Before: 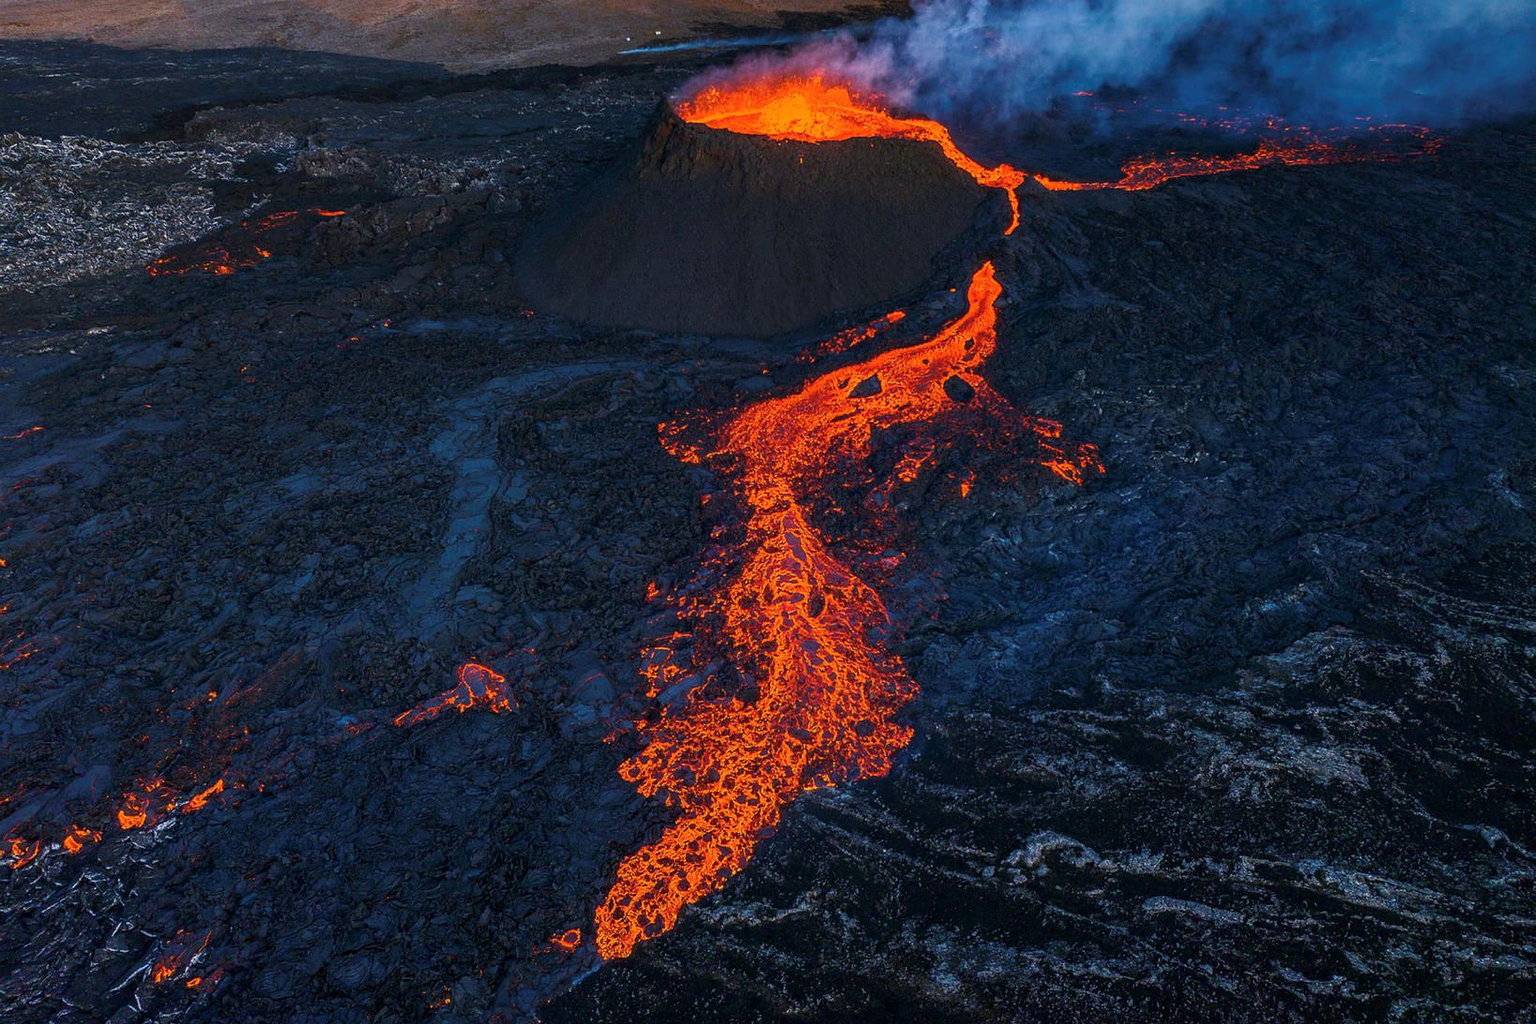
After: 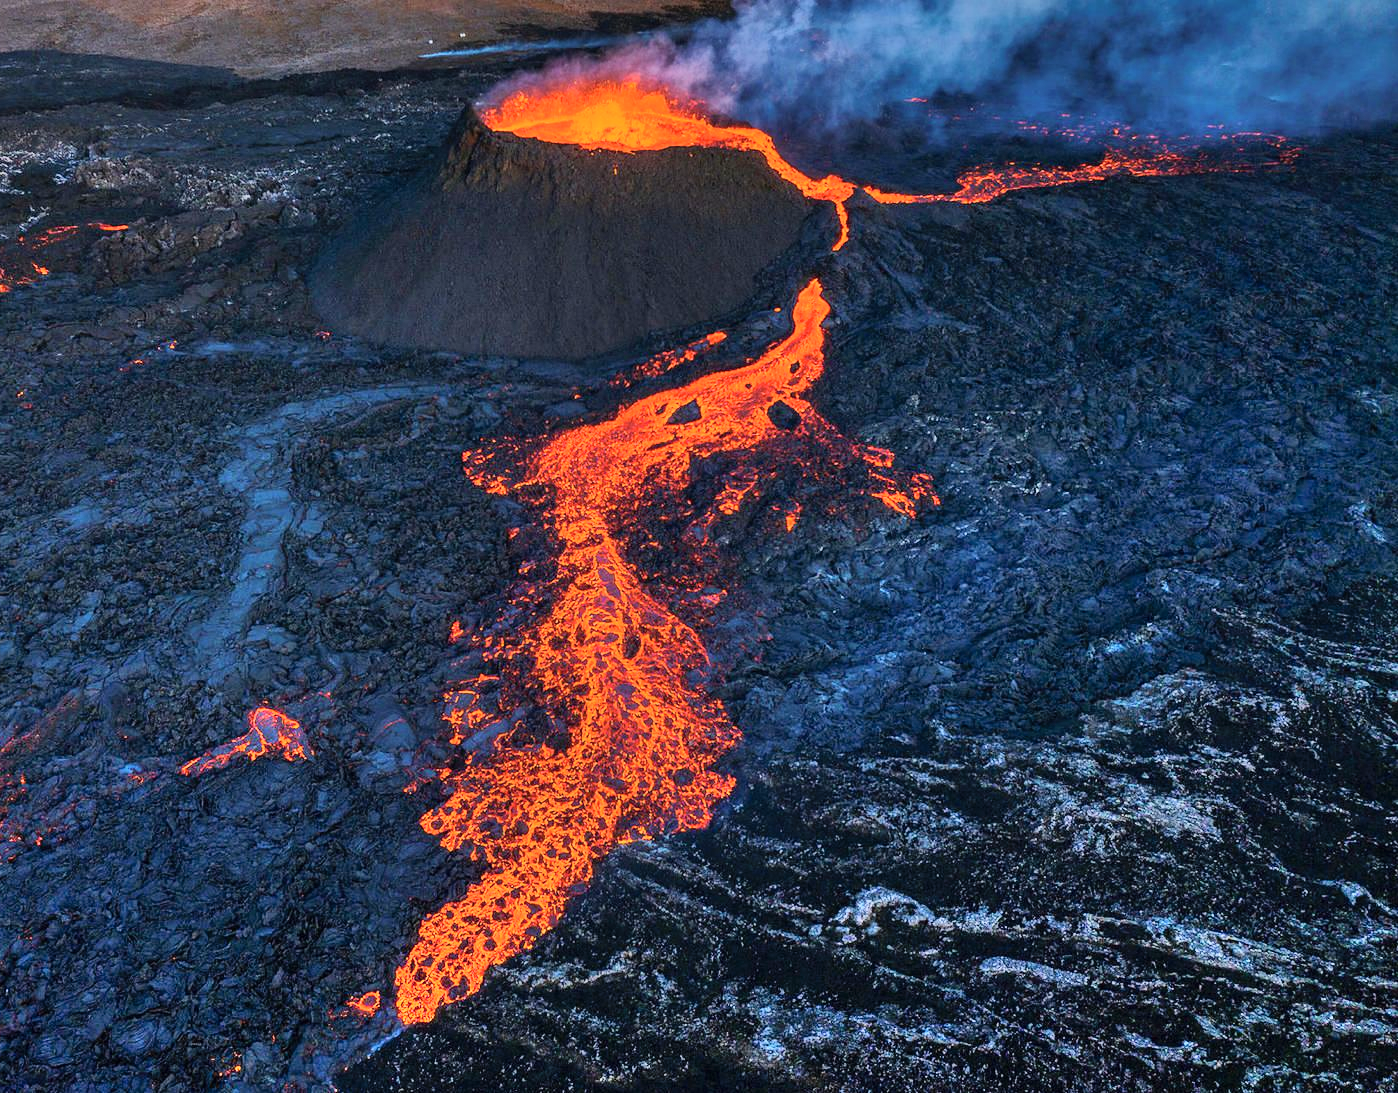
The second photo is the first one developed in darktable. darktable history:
tone curve: curves: ch0 [(0, 0) (0.003, 0.003) (0.011, 0.011) (0.025, 0.025) (0.044, 0.044) (0.069, 0.069) (0.1, 0.099) (0.136, 0.135) (0.177, 0.177) (0.224, 0.224) (0.277, 0.276) (0.335, 0.334) (0.399, 0.398) (0.468, 0.467) (0.543, 0.565) (0.623, 0.641) (0.709, 0.723) (0.801, 0.81) (0.898, 0.902) (1, 1)], color space Lab, independent channels, preserve colors none
crop and rotate: left 14.711%
shadows and highlights: shadows 59.07, soften with gaussian
